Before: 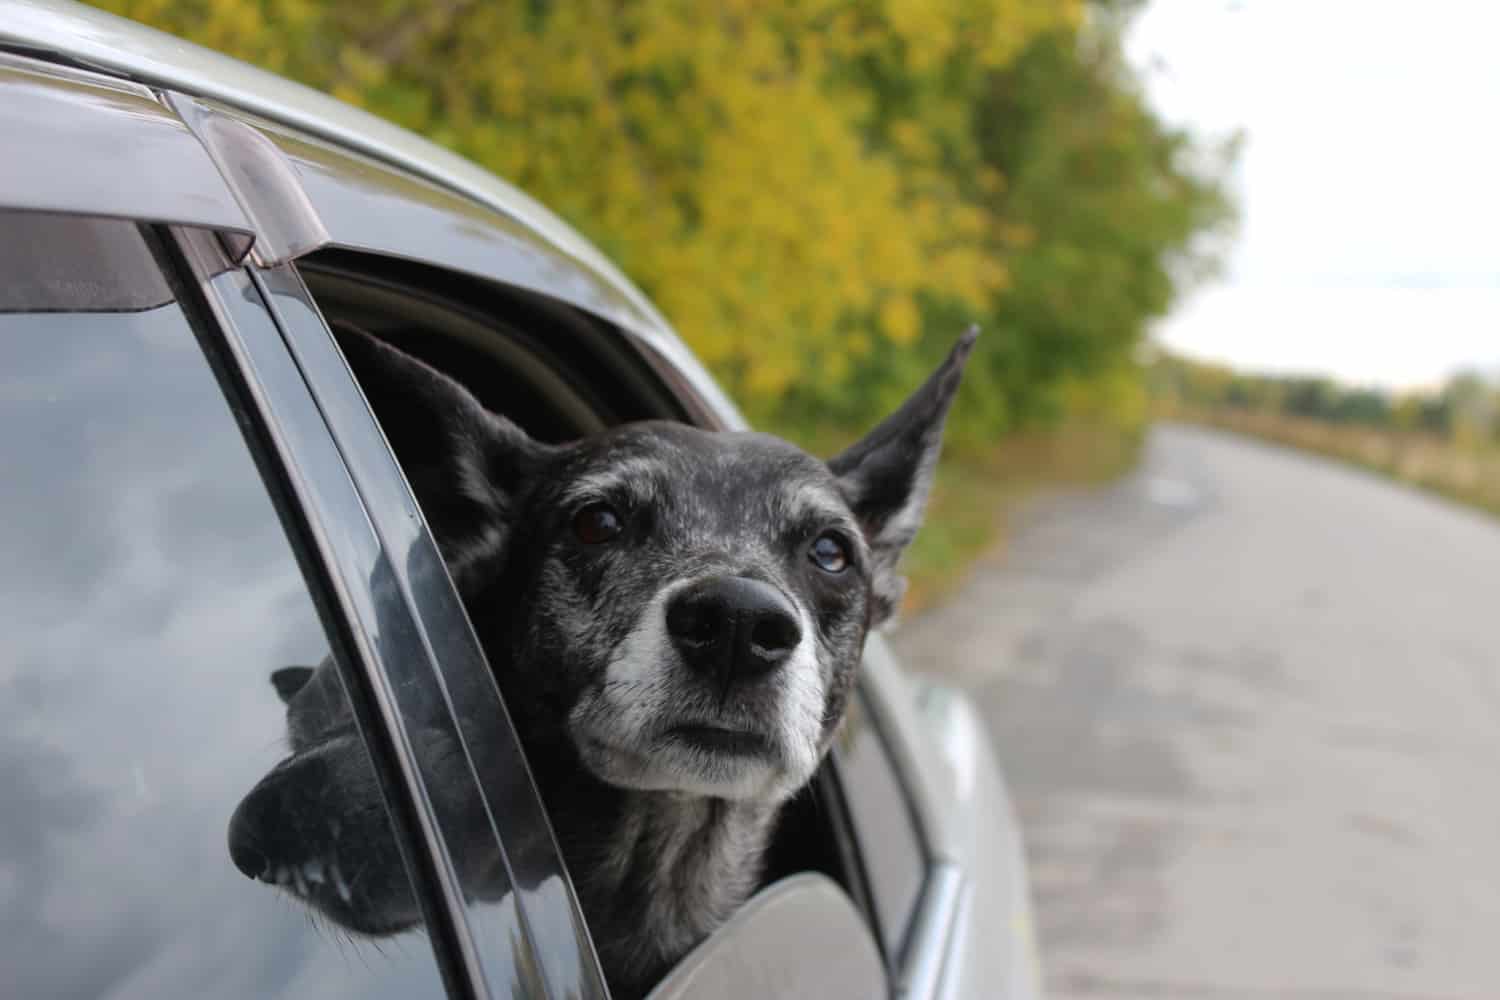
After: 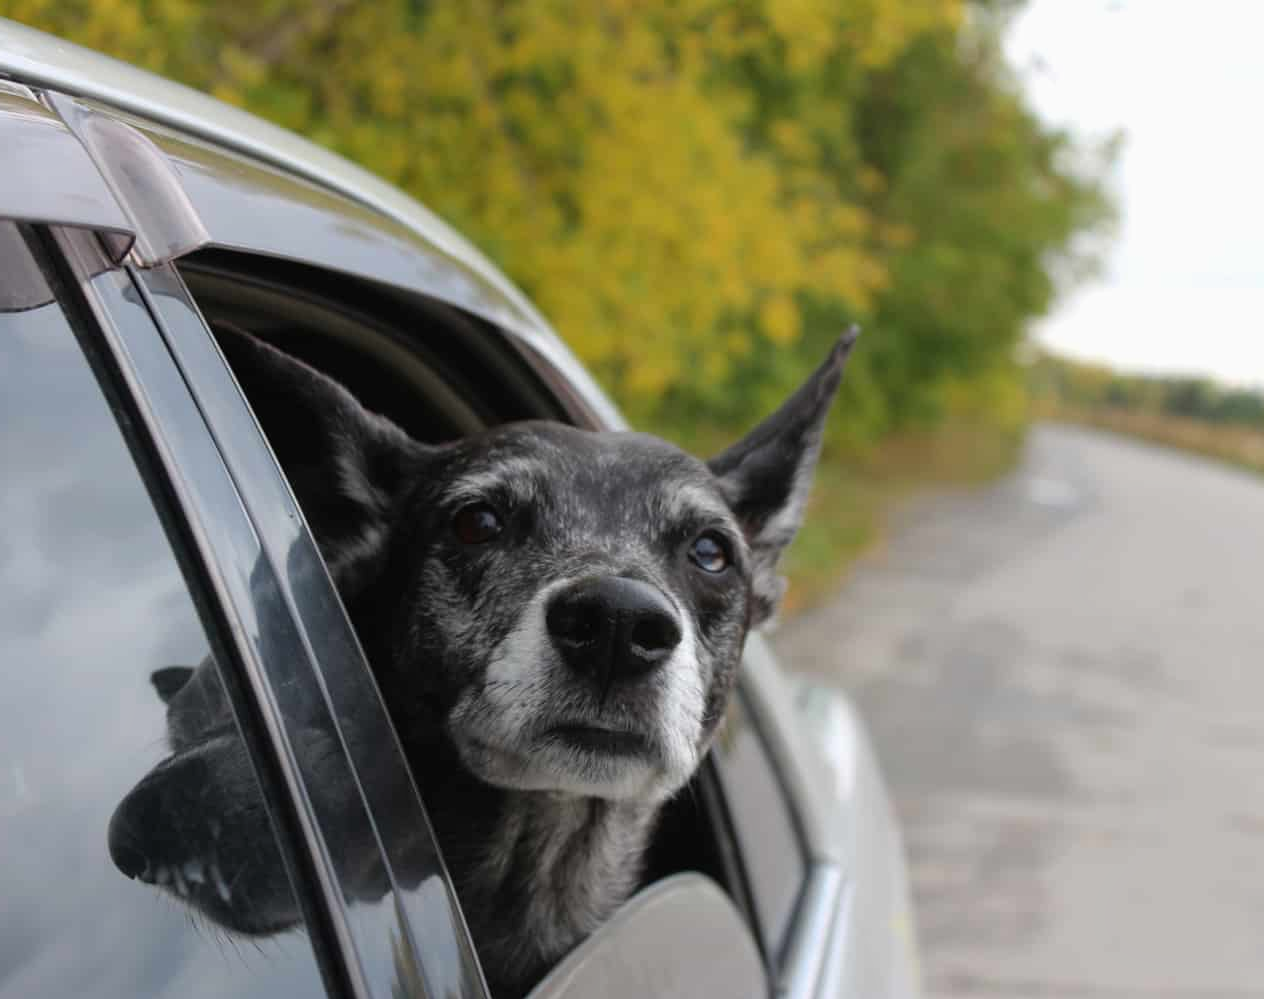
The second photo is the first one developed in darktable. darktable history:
crop: left 8.026%, right 7.374%
tone equalizer: on, module defaults
exposure: exposure -0.048 EV, compensate highlight preservation false
